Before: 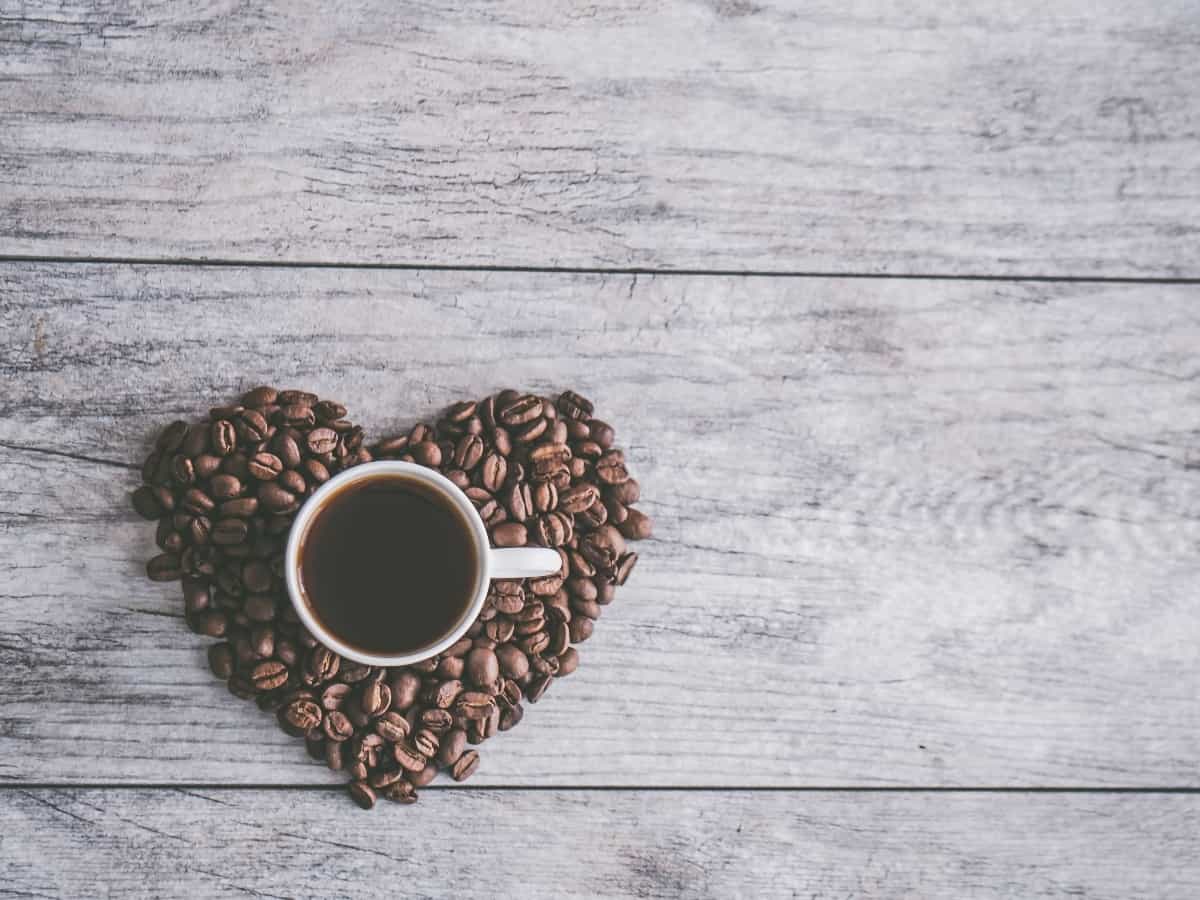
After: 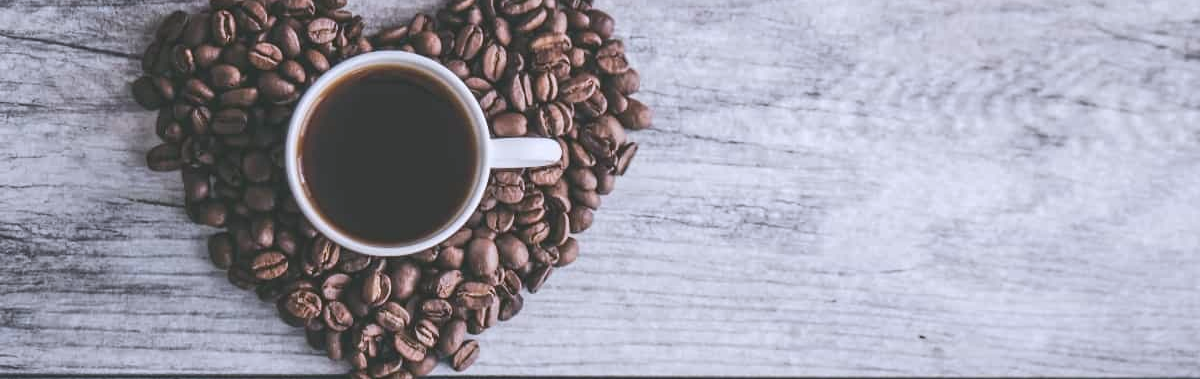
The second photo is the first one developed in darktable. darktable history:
crop: top 45.645%, bottom 12.14%
color calibration: illuminant as shot in camera, x 0.358, y 0.373, temperature 4628.91 K, gamut compression 2.98
